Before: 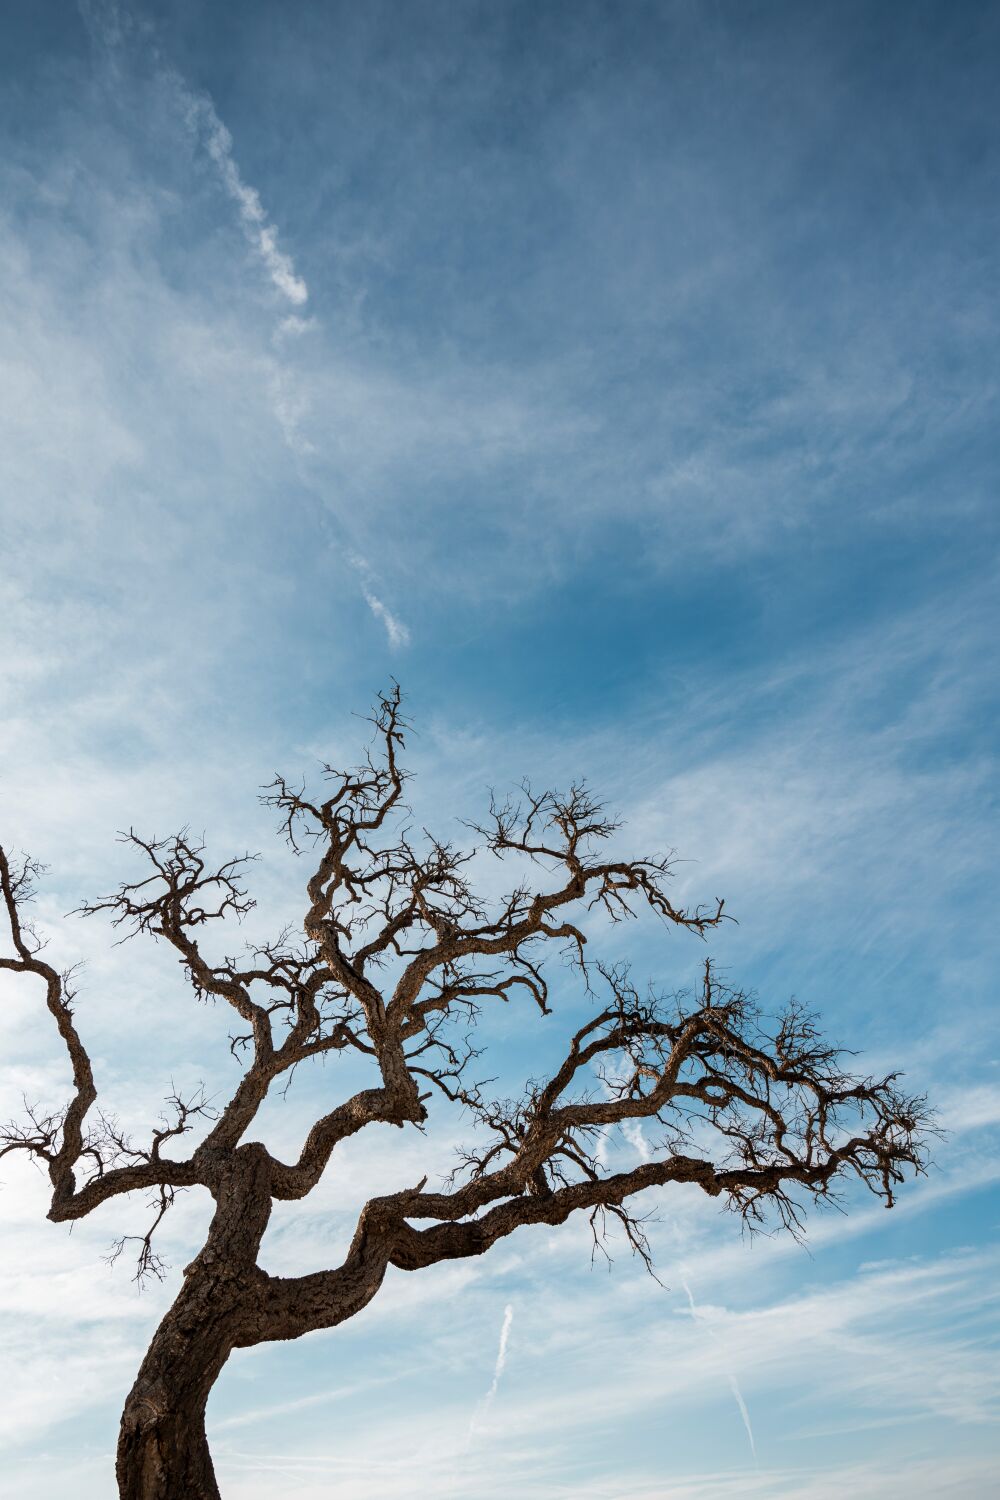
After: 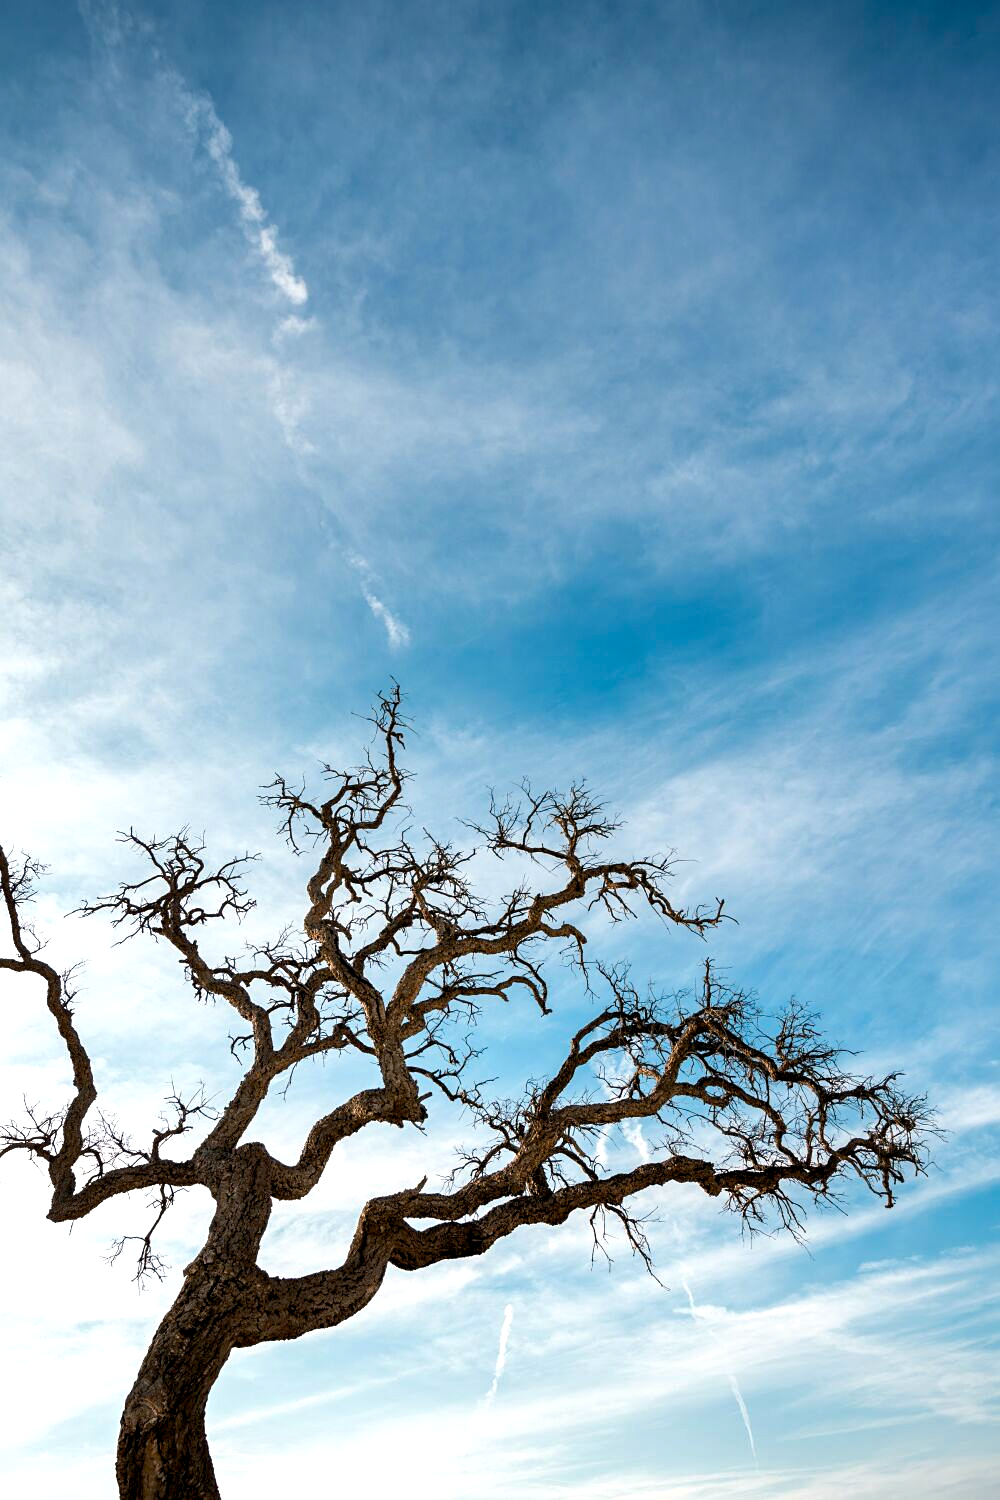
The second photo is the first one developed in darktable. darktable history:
exposure: black level correction 0.001, exposure 0.5 EV, compensate exposure bias true, compensate highlight preservation false
color balance rgb: shadows lift › chroma 2%, shadows lift › hue 217.2°, power › hue 60°, highlights gain › chroma 1%, highlights gain › hue 69.6°, global offset › luminance -0.5%, perceptual saturation grading › global saturation 15%, global vibrance 15%
sharpen: amount 0.2
shadows and highlights: shadows -88.03, highlights -35.45, shadows color adjustment 99.15%, highlights color adjustment 0%, soften with gaussian
